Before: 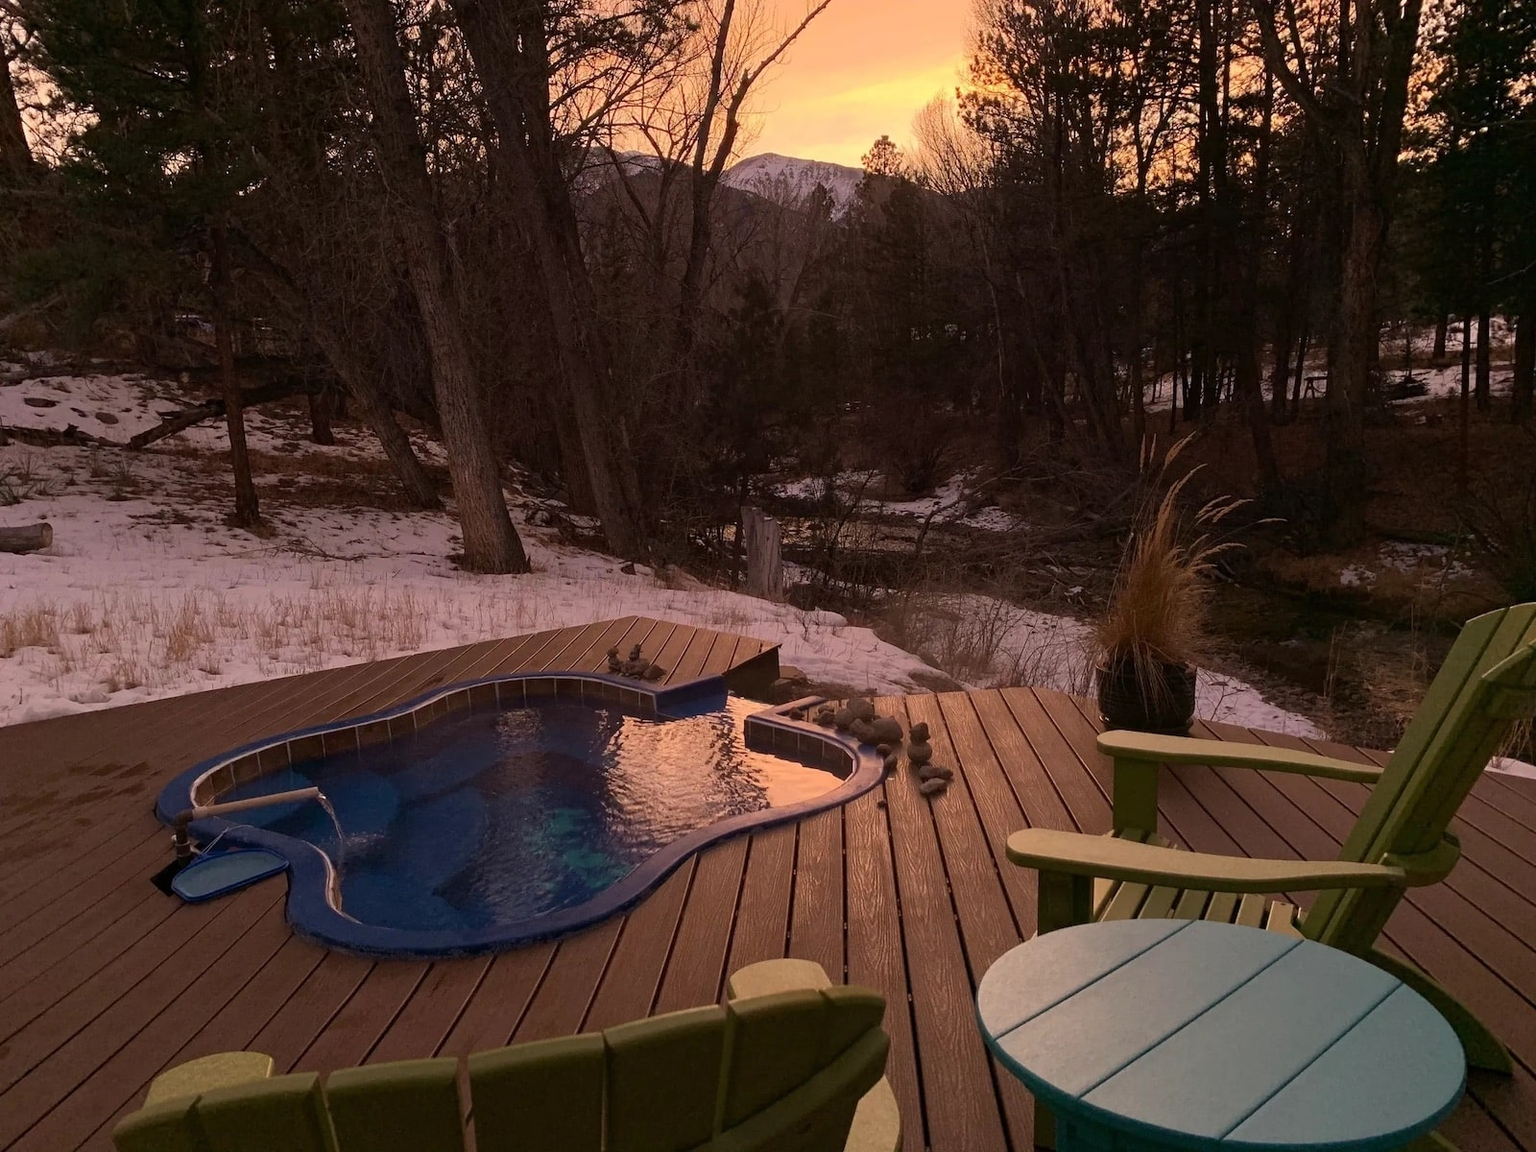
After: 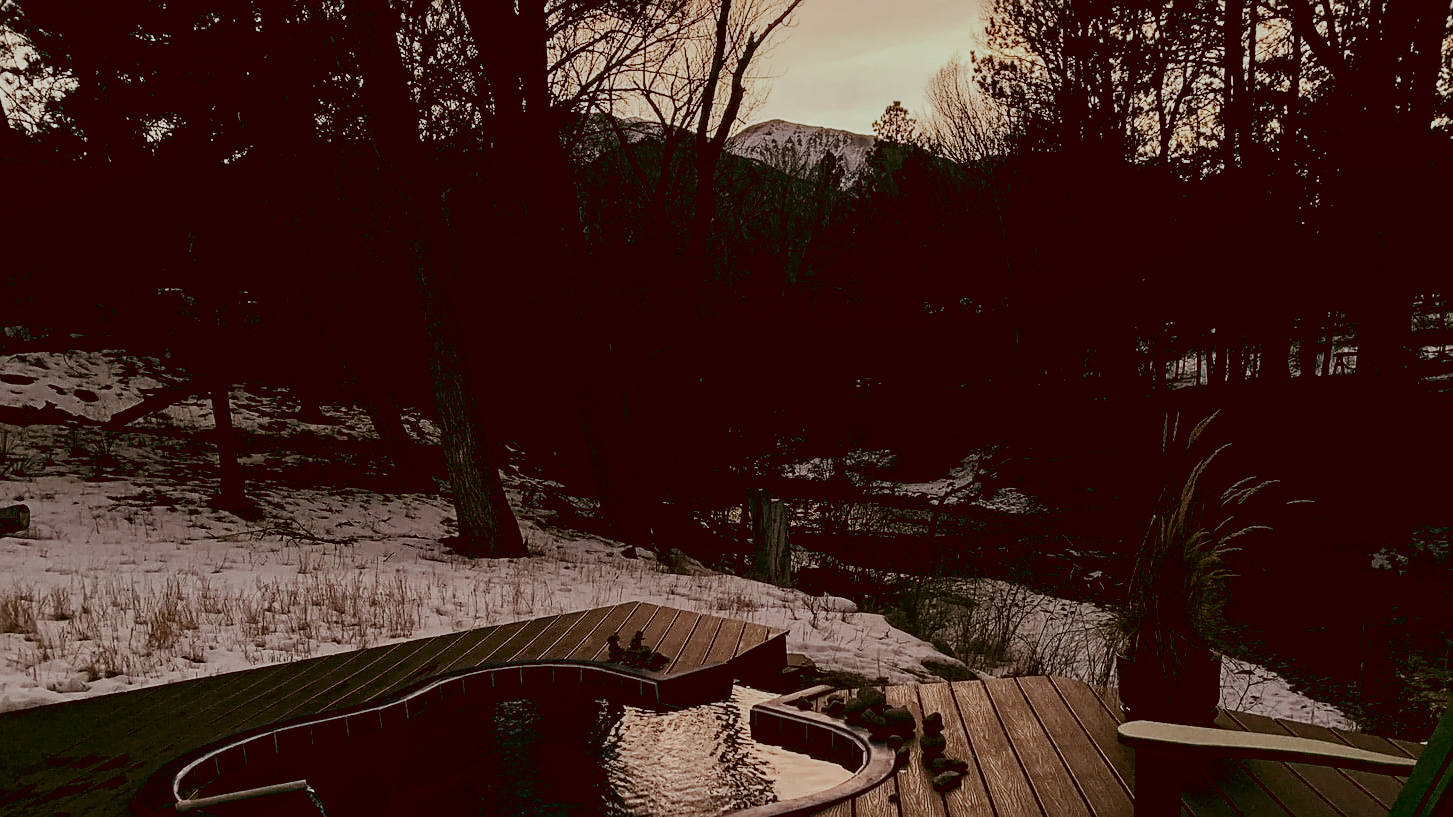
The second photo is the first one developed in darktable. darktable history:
crop: left 1.566%, top 3.405%, right 7.565%, bottom 28.498%
color balance rgb: shadows lift › chroma 3.919%, shadows lift › hue 90.09°, global offset › luminance -0.539%, global offset › chroma 0.901%, global offset › hue 173.12°, perceptual saturation grading › global saturation -12.355%
local contrast: on, module defaults
filmic rgb: black relative exposure -5.08 EV, white relative exposure 3.99 EV, threshold 5.94 EV, hardness 2.89, contrast 1.096, highlights saturation mix -20.16%, preserve chrominance no, color science v5 (2021), contrast in shadows safe, contrast in highlights safe, enable highlight reconstruction true
contrast brightness saturation: contrast 0.197, brightness -0.103, saturation 0.102
sharpen: on, module defaults
color correction: highlights a* -7.14, highlights b* -0.208, shadows a* 20.14, shadows b* 11.34
